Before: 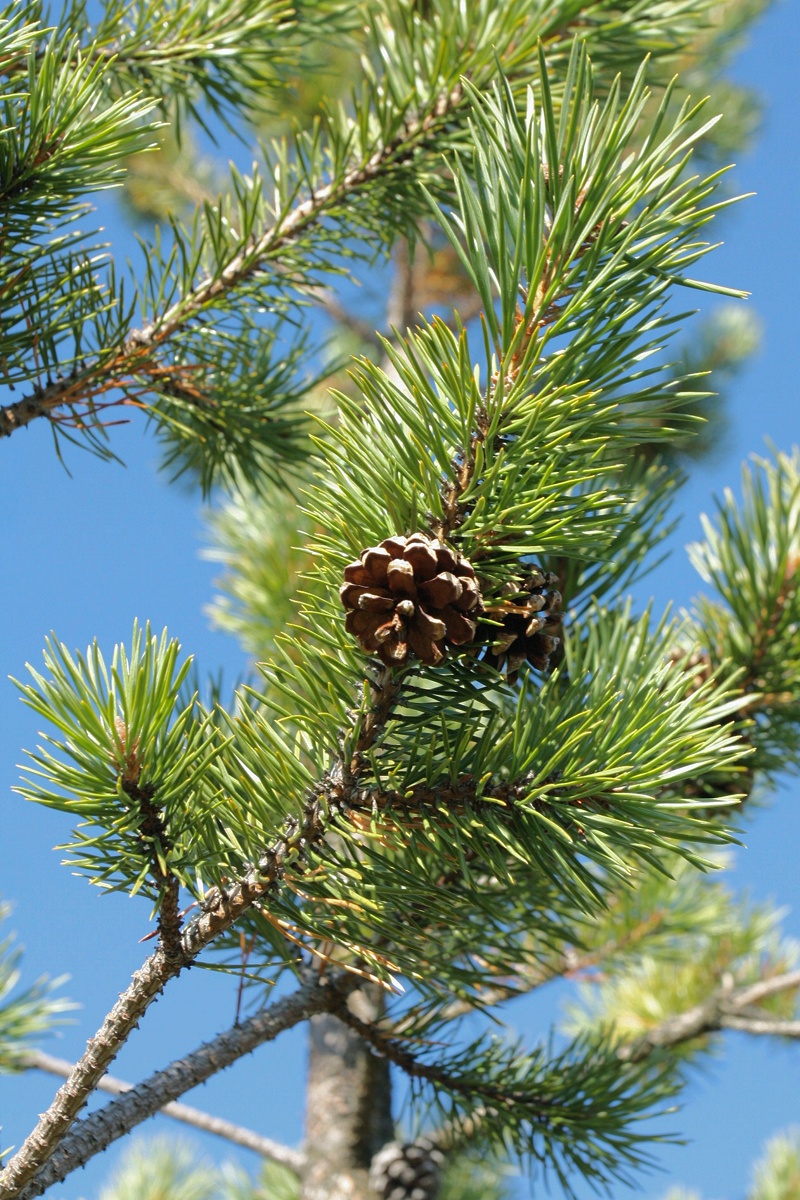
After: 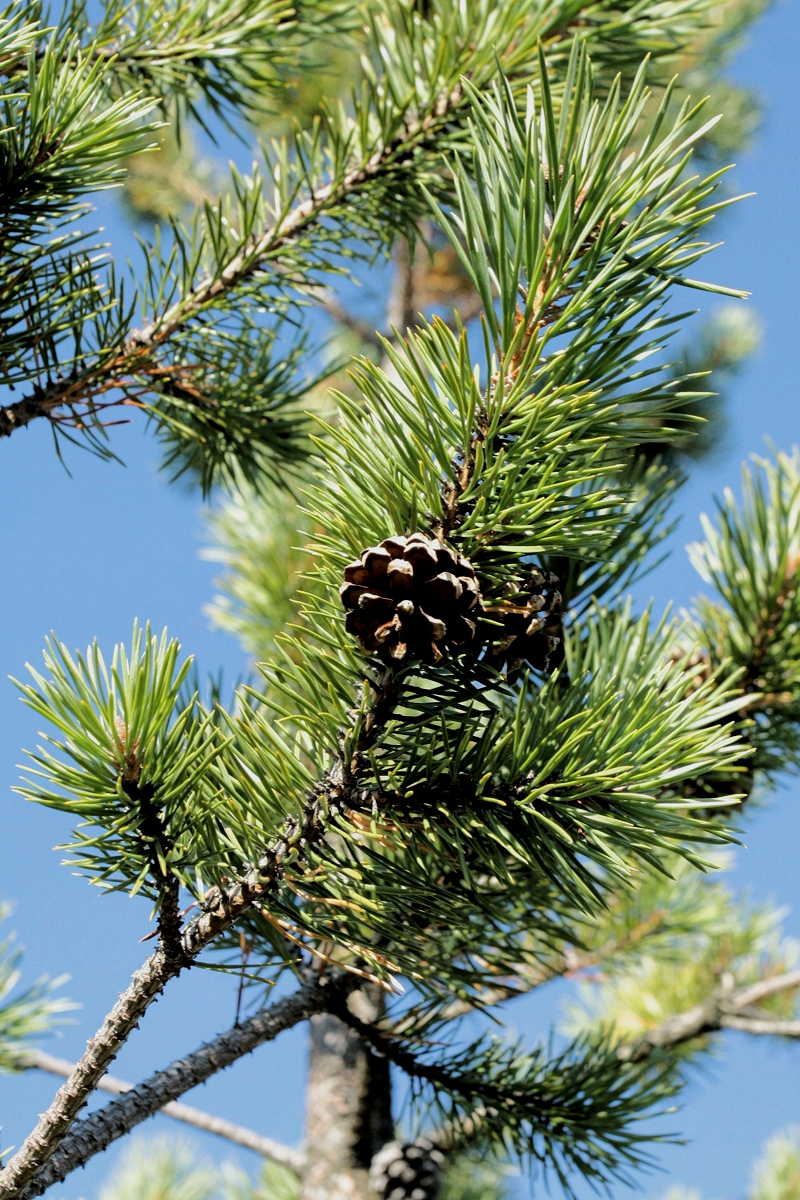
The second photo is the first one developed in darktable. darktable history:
local contrast: highlights 105%, shadows 102%, detail 119%, midtone range 0.2
filmic rgb: black relative exposure -5.01 EV, white relative exposure 3.99 EV, threshold 2.99 EV, hardness 2.88, contrast 1.405, highlights saturation mix -29.08%, enable highlight reconstruction true
tone equalizer: on, module defaults
